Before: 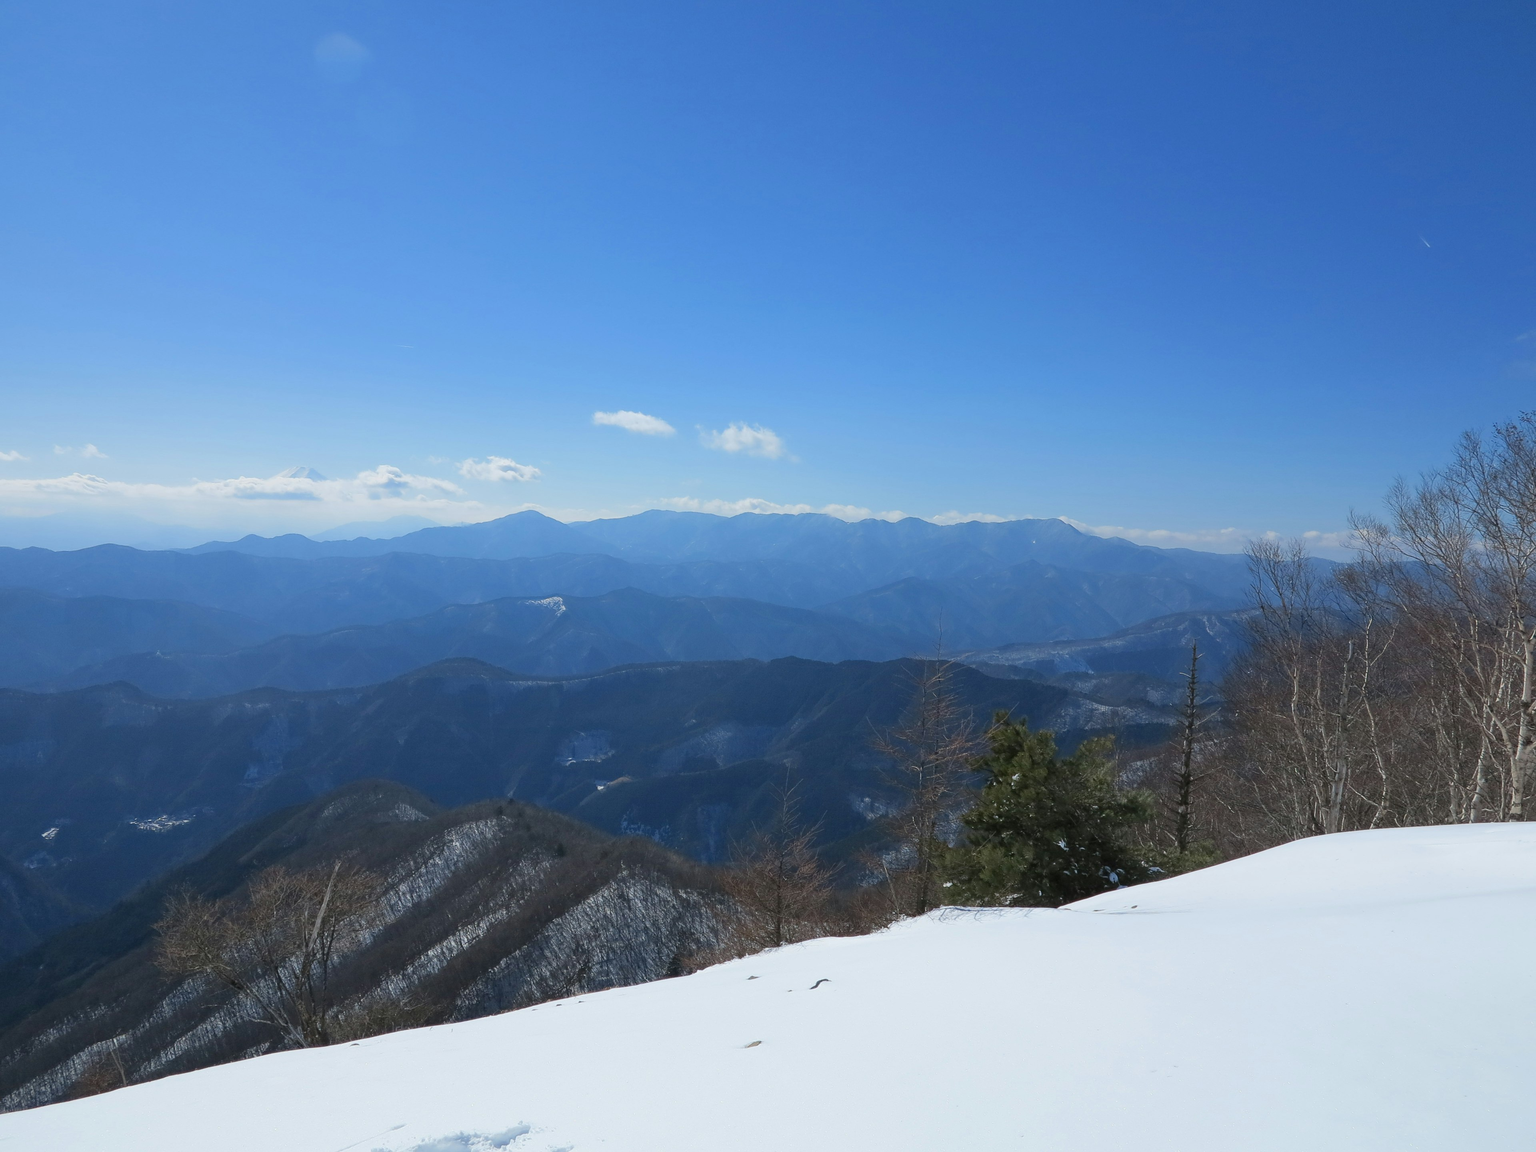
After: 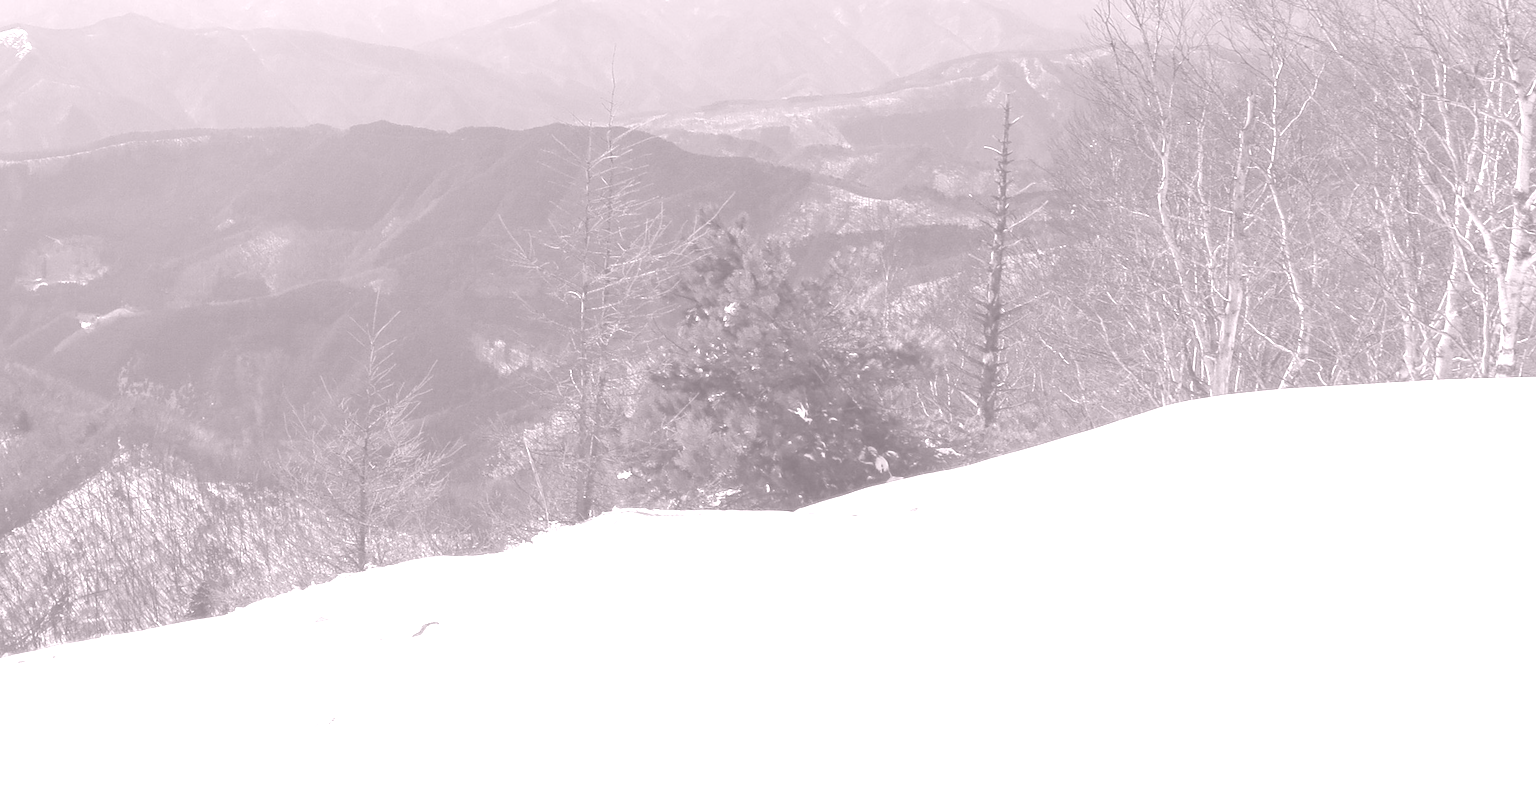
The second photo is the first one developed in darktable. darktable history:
crop and rotate: left 35.509%, top 50.238%, bottom 4.934%
colorize: hue 25.2°, saturation 83%, source mix 82%, lightness 79%, version 1
exposure: exposure 0.2 EV, compensate highlight preservation false
